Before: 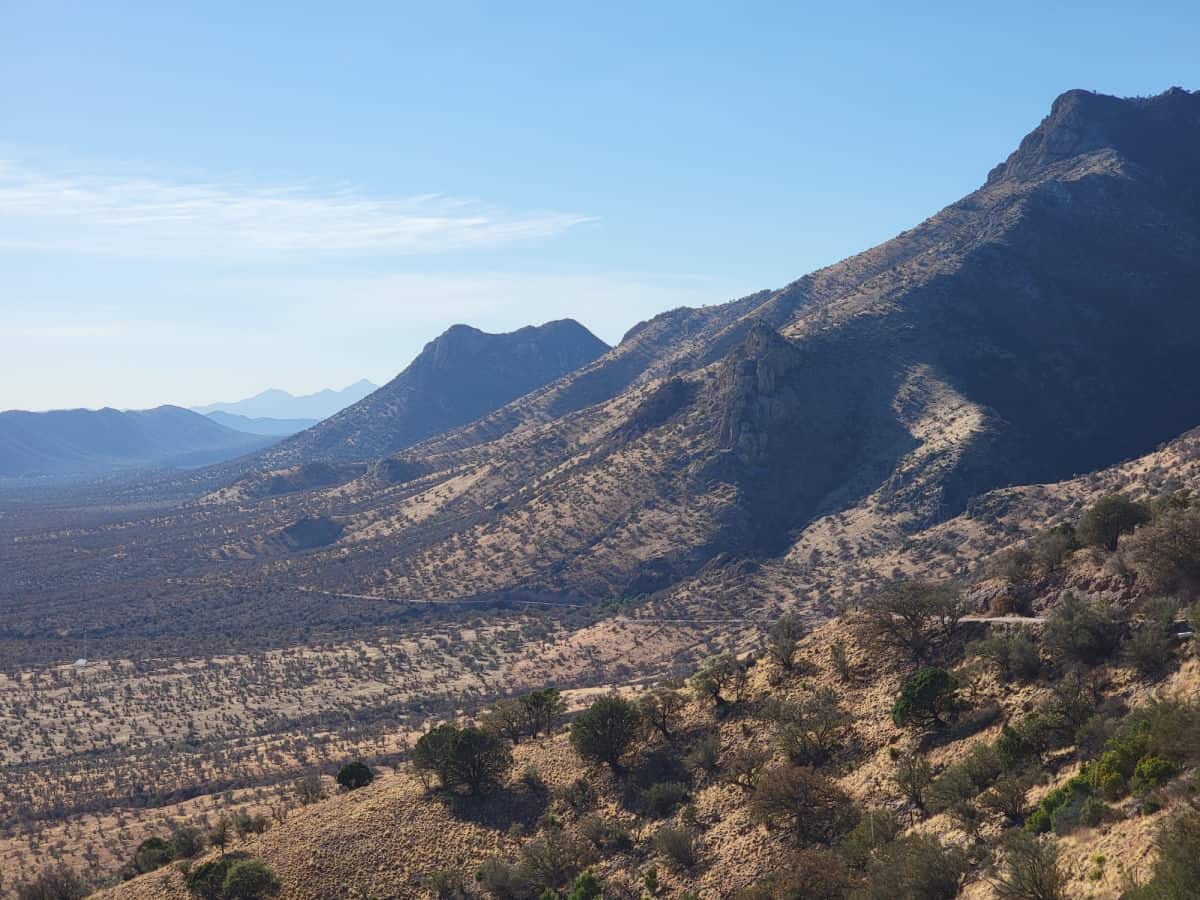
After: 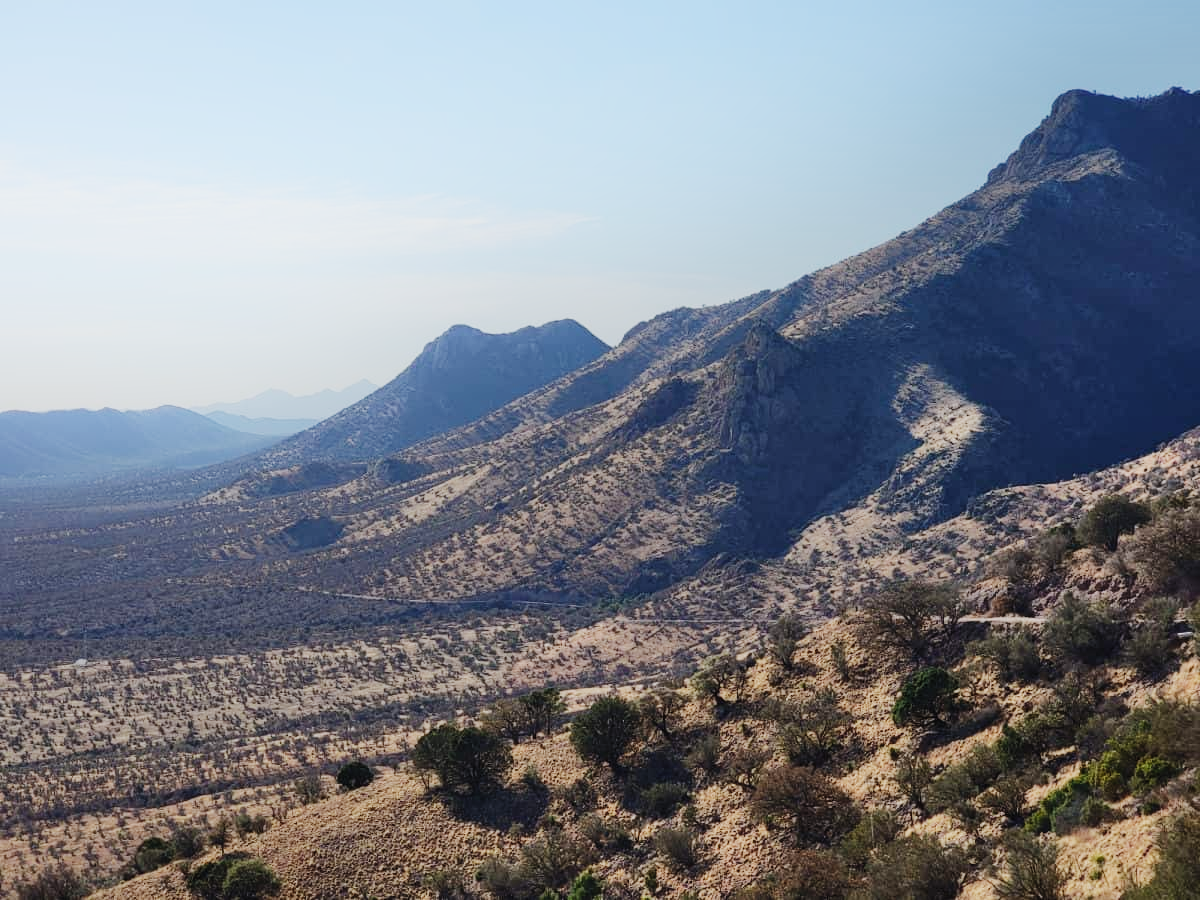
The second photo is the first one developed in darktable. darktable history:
shadows and highlights: highlights 70.7, soften with gaussian
sigmoid: skew -0.2, preserve hue 0%, red attenuation 0.1, red rotation 0.035, green attenuation 0.1, green rotation -0.017, blue attenuation 0.15, blue rotation -0.052, base primaries Rec2020
fill light: on, module defaults
